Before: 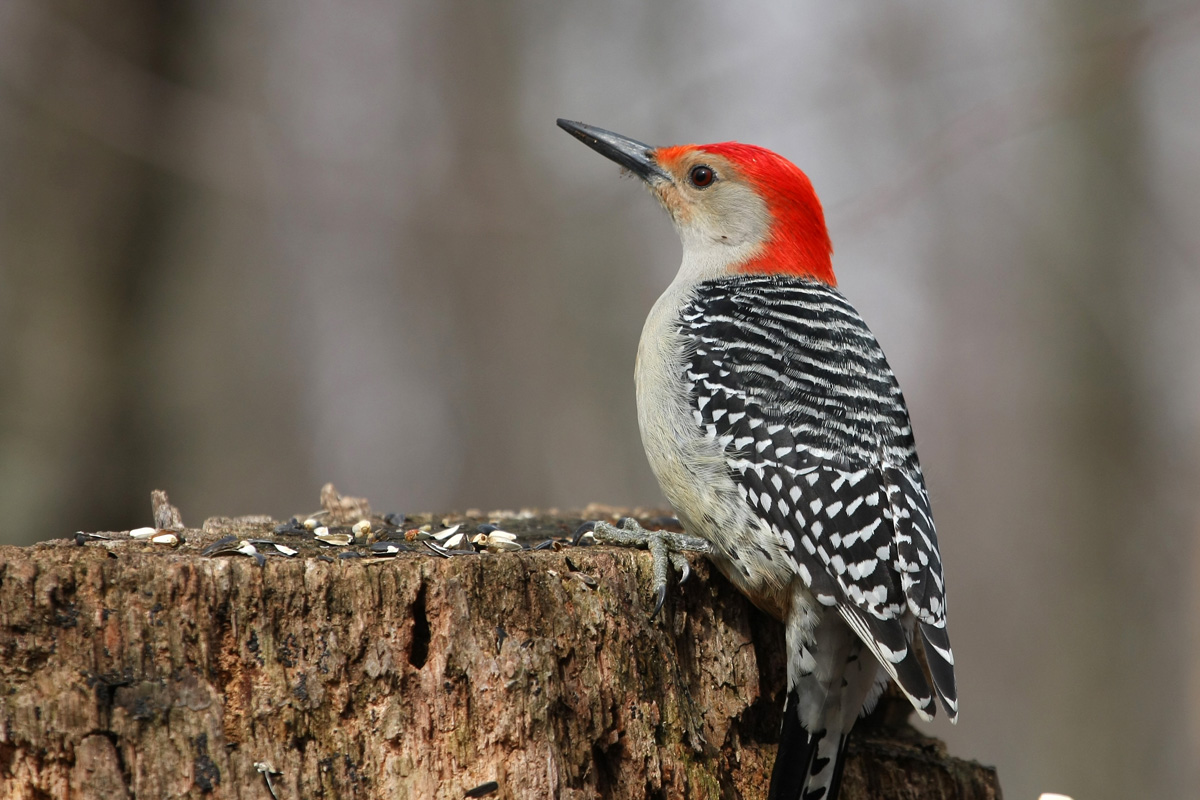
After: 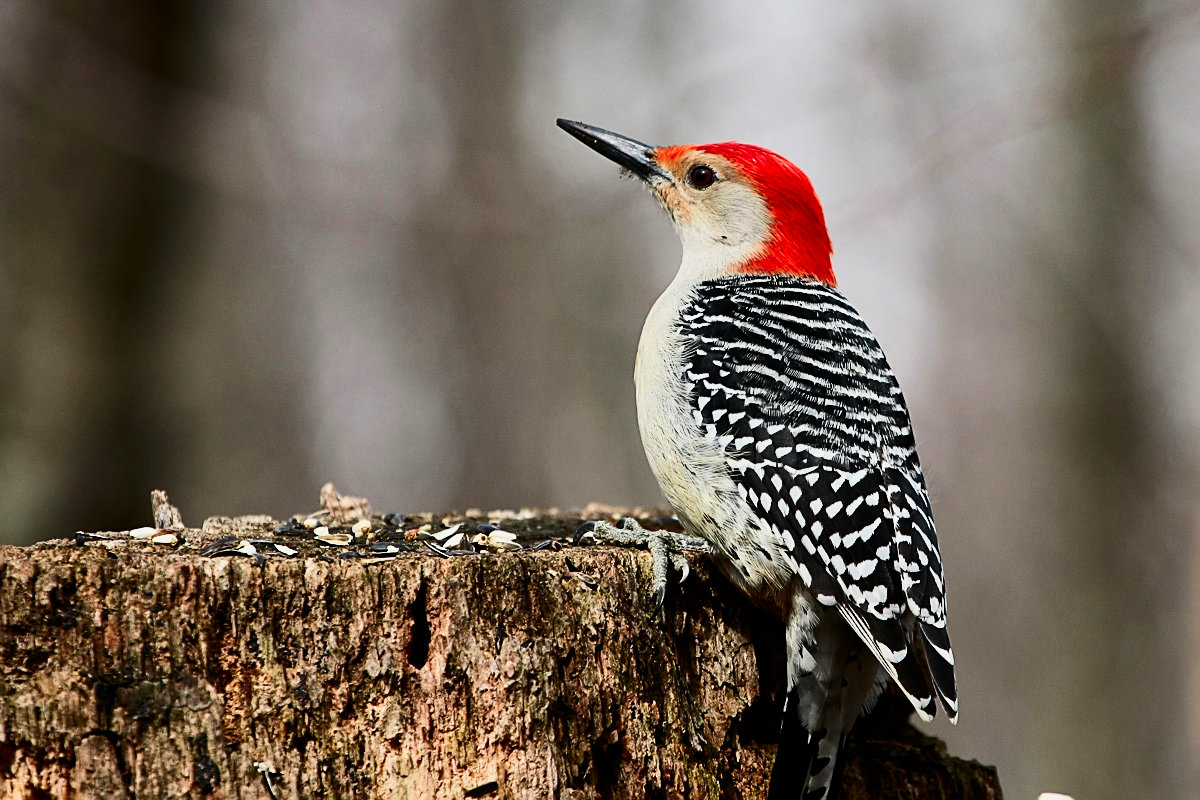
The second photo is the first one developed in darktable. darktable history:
contrast brightness saturation: contrast 0.4, brightness 0.05, saturation 0.25
filmic rgb: black relative exposure -7.65 EV, white relative exposure 4.56 EV, hardness 3.61, contrast 1.05
sharpen: on, module defaults
